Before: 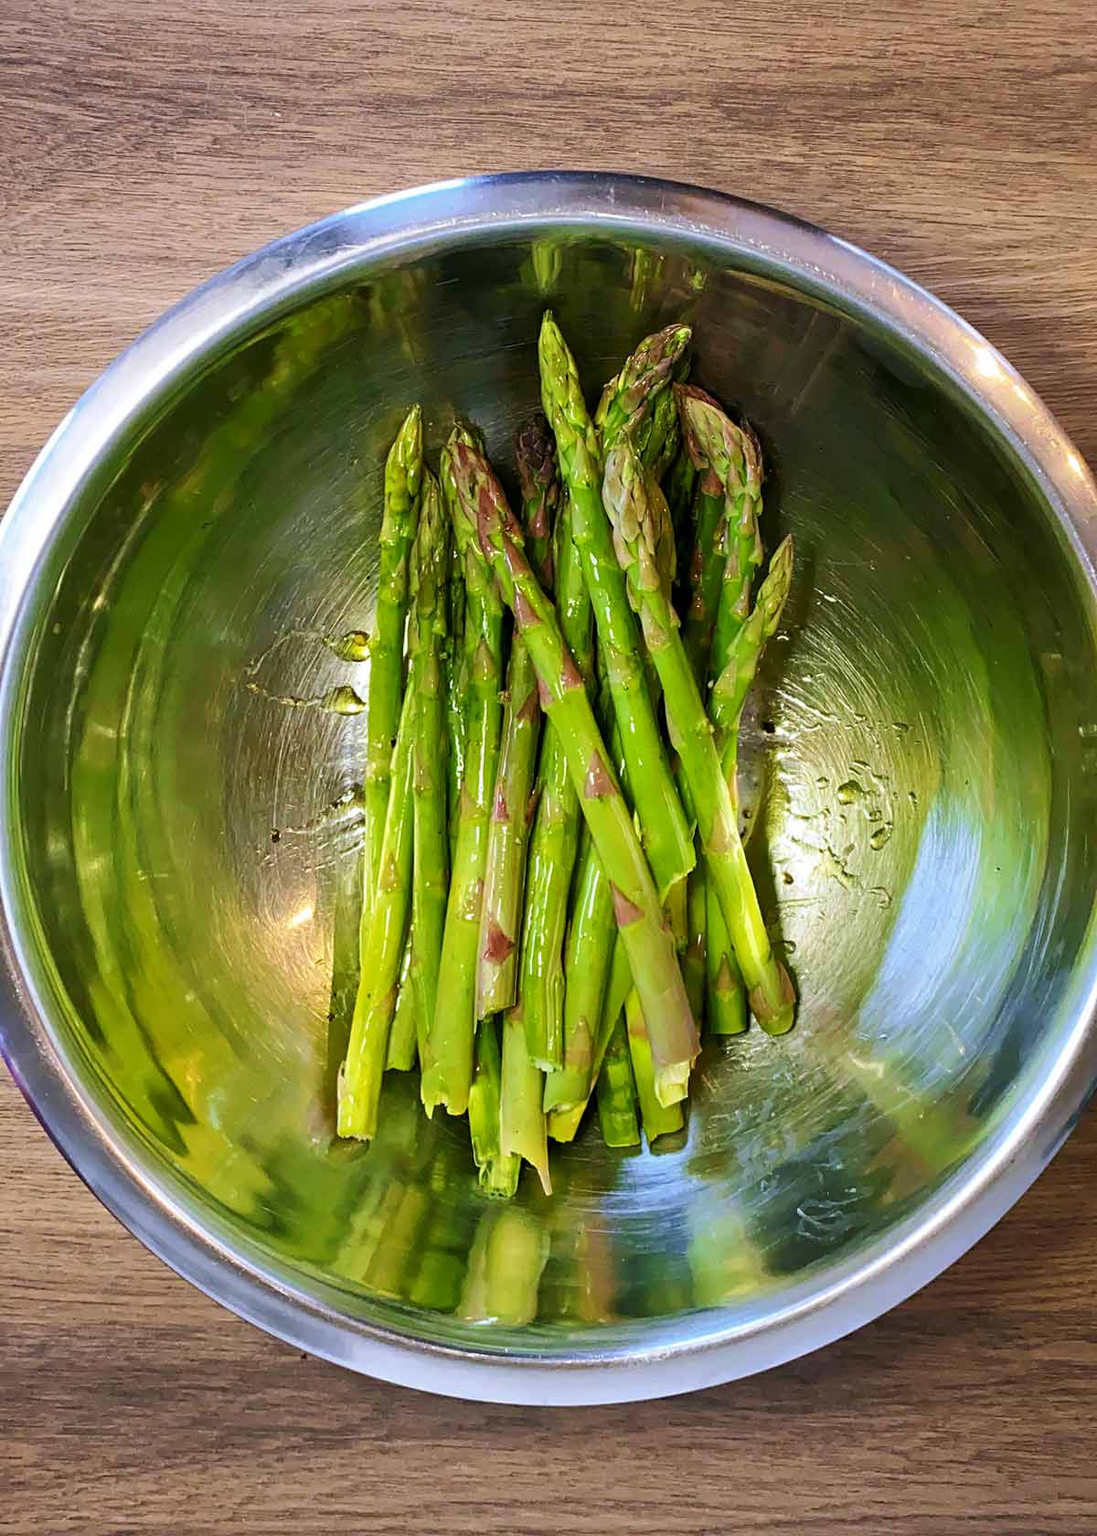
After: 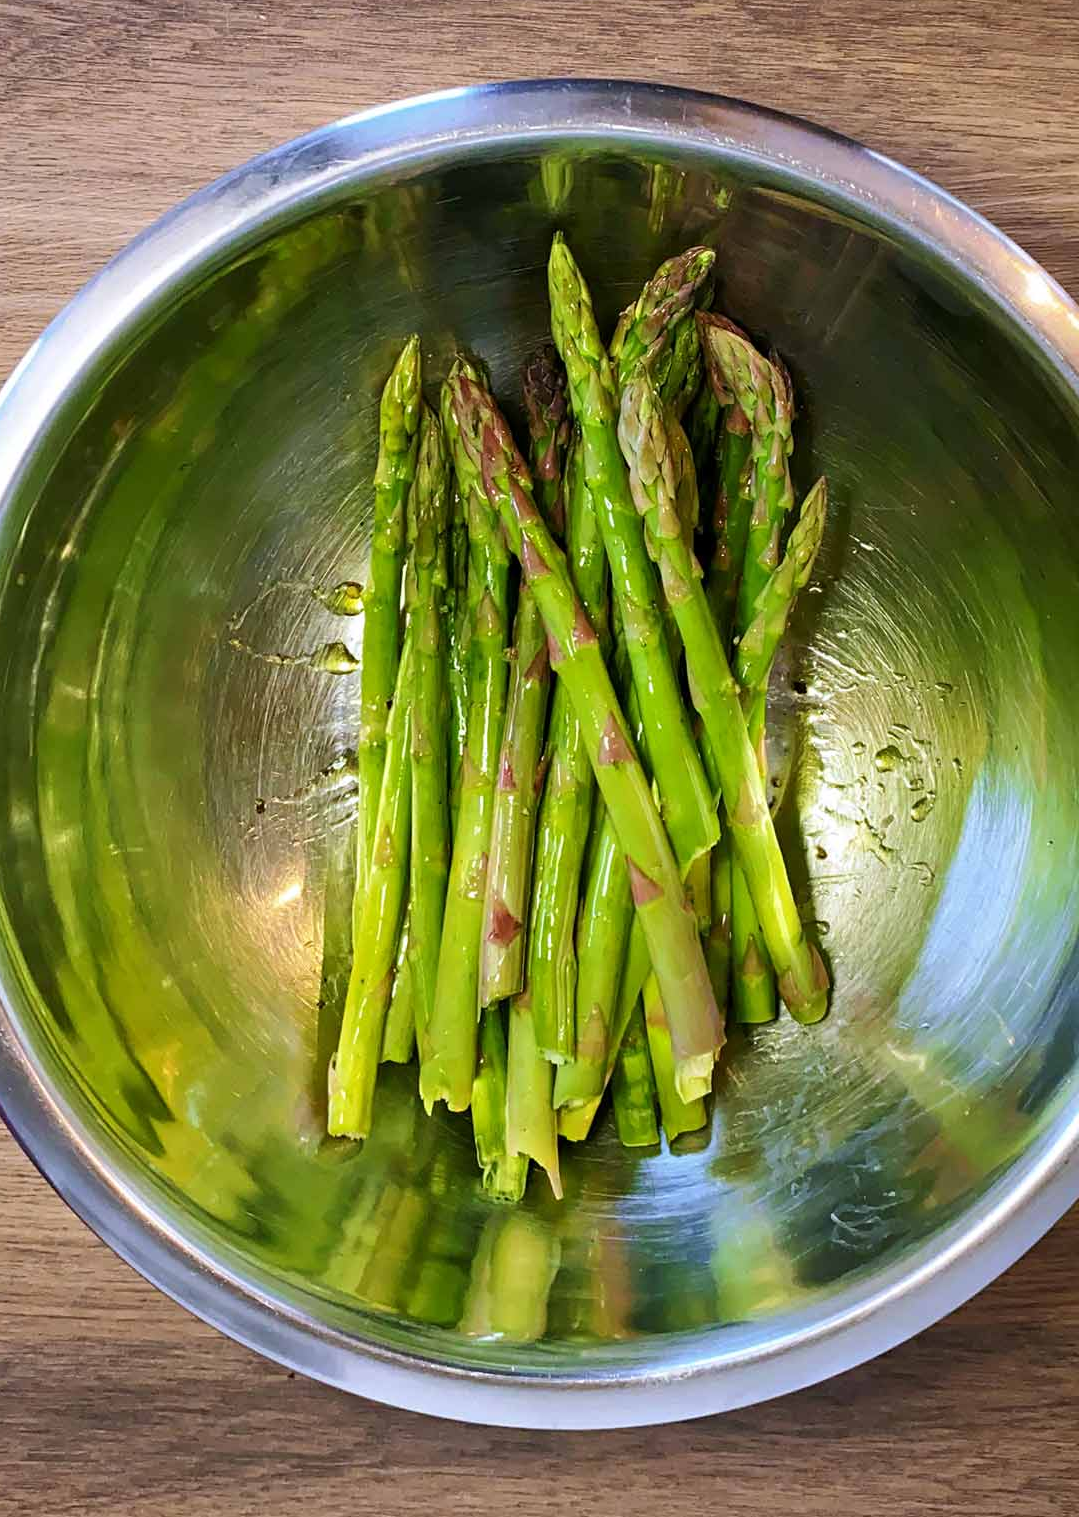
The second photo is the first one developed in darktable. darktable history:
crop: left 3.45%, top 6.474%, right 6.563%, bottom 3.201%
